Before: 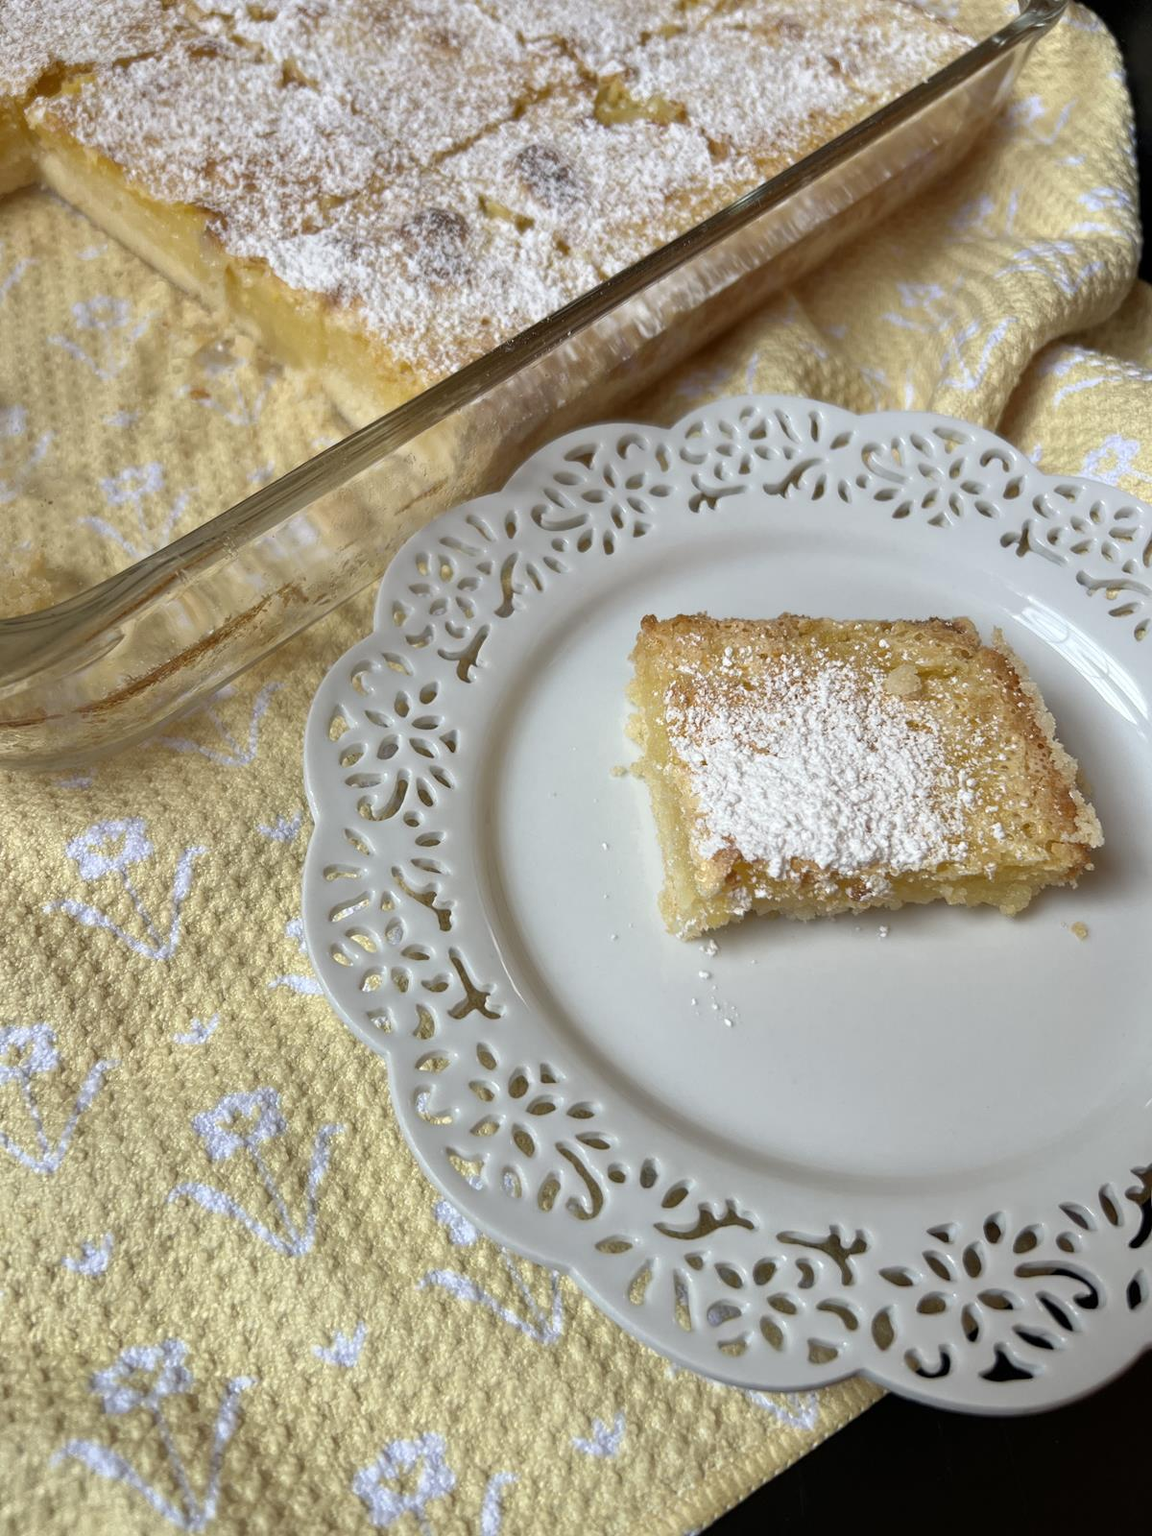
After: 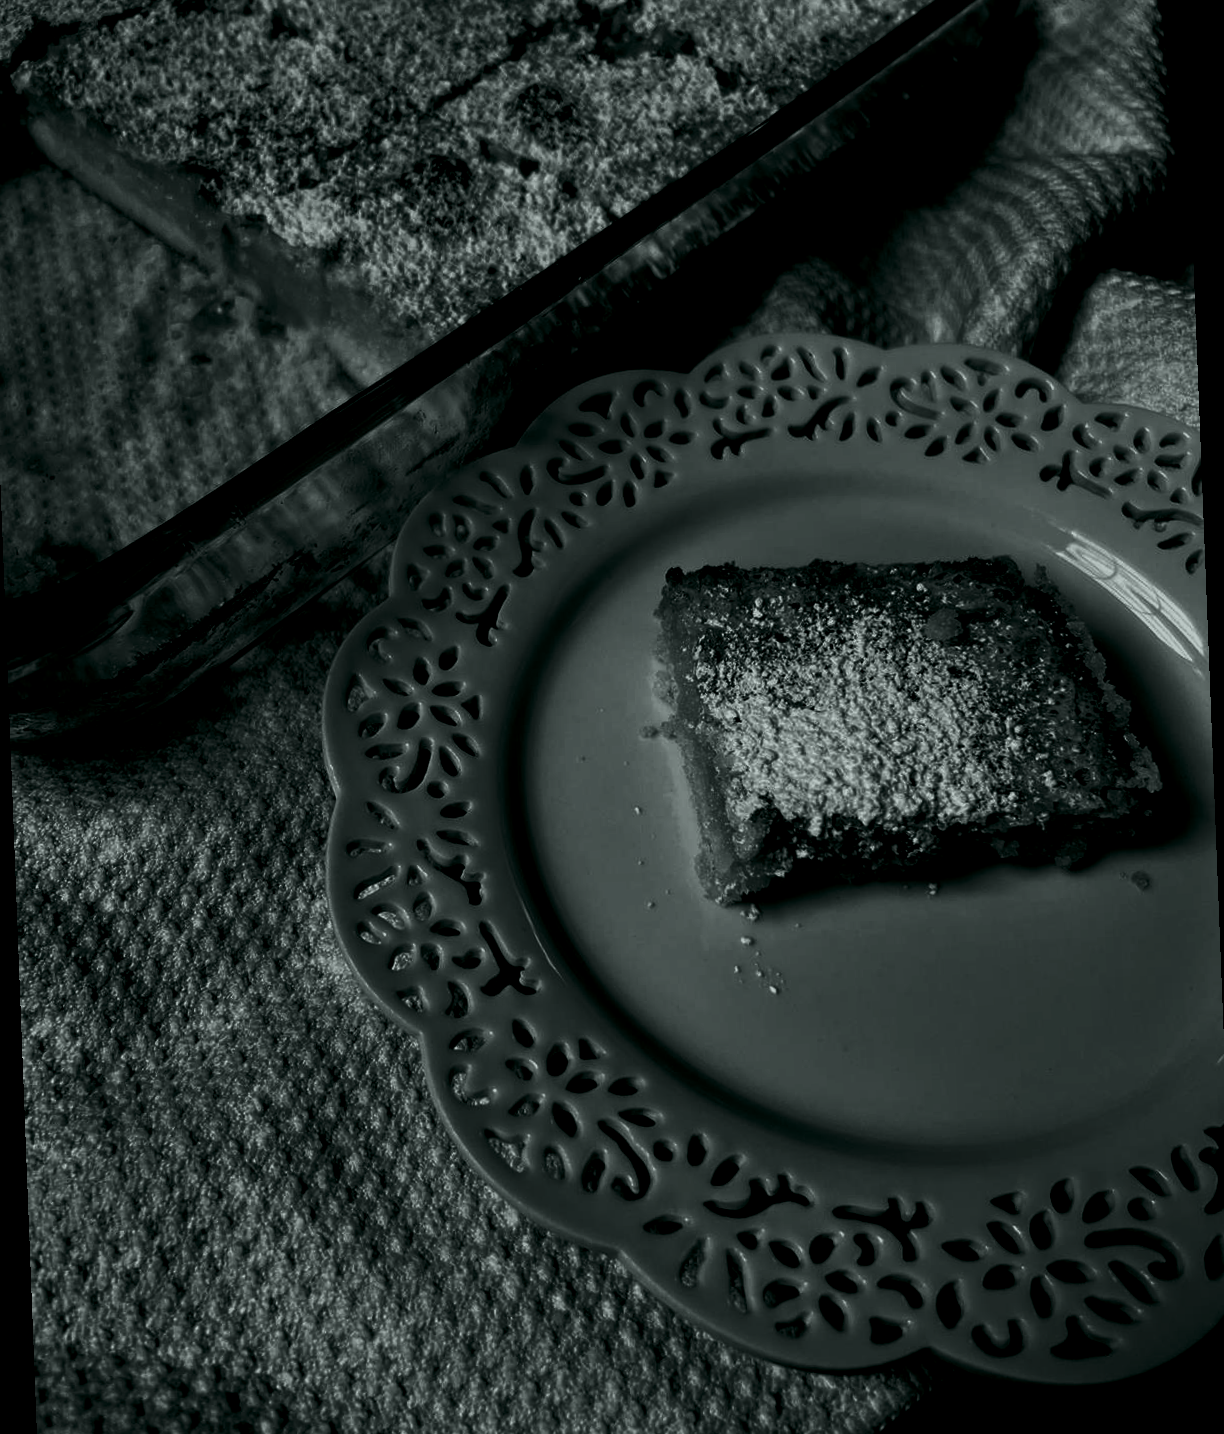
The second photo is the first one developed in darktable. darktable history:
colorize: hue 90°, saturation 19%, lightness 1.59%, version 1
color balance rgb: linear chroma grading › shadows -2.2%, linear chroma grading › highlights -15%, linear chroma grading › global chroma -10%, linear chroma grading › mid-tones -10%, perceptual saturation grading › global saturation 45%, perceptual saturation grading › highlights -50%, perceptual saturation grading › shadows 30%, perceptual brilliance grading › global brilliance 18%, global vibrance 45%
contrast brightness saturation: brightness -1, saturation 1
crop: left 1.507%, top 6.147%, right 1.379%, bottom 6.637%
rotate and perspective: rotation -2.22°, lens shift (horizontal) -0.022, automatic cropping off
